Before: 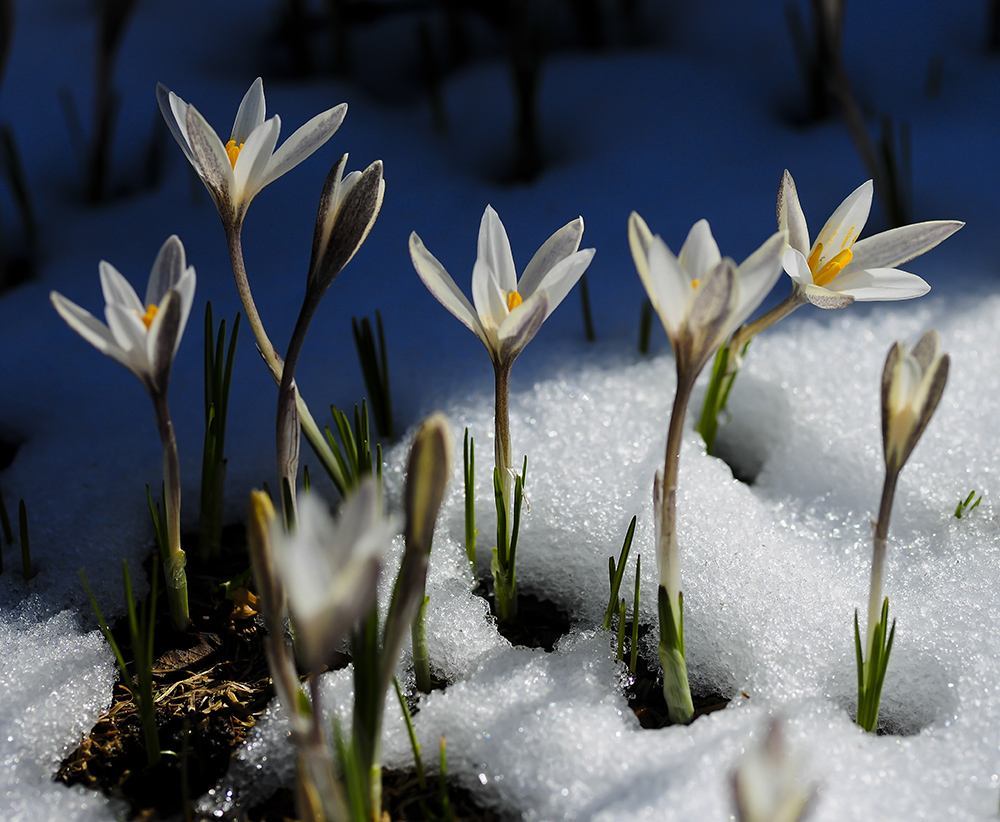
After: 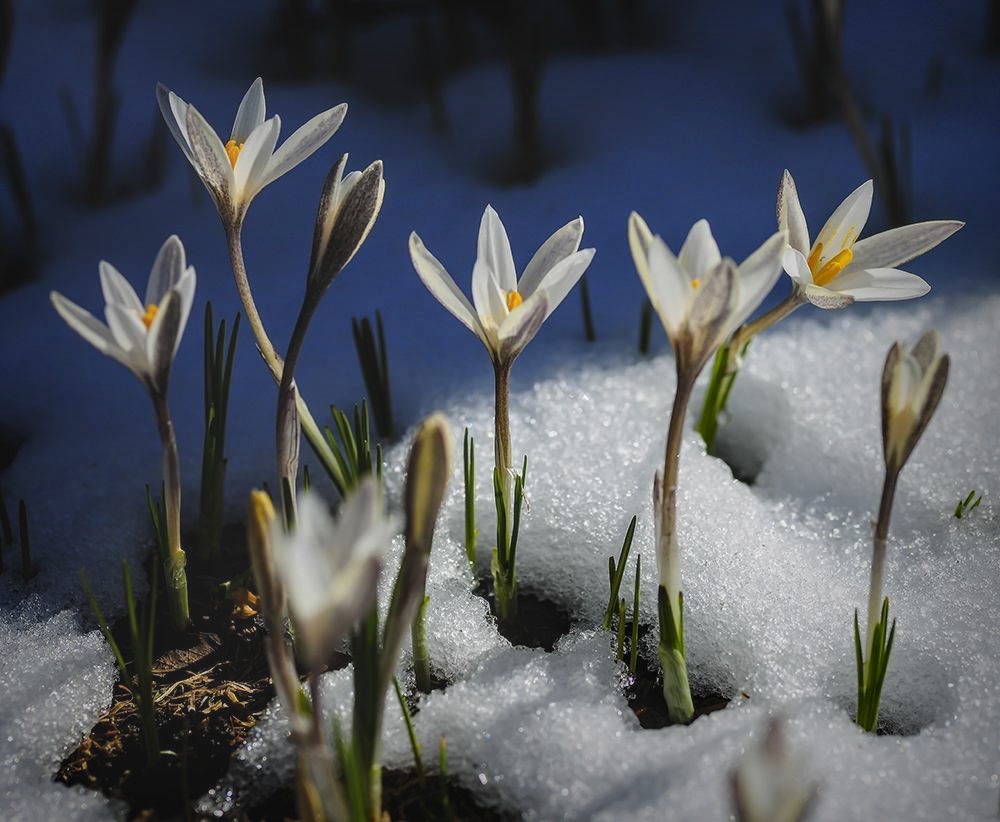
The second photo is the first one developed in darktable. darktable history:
local contrast: detail 154%
vignetting: fall-off start 53.2%, brightness -0.594, saturation 0, automatic ratio true, width/height ratio 1.313, shape 0.22, unbound false
contrast brightness saturation: contrast -0.28
